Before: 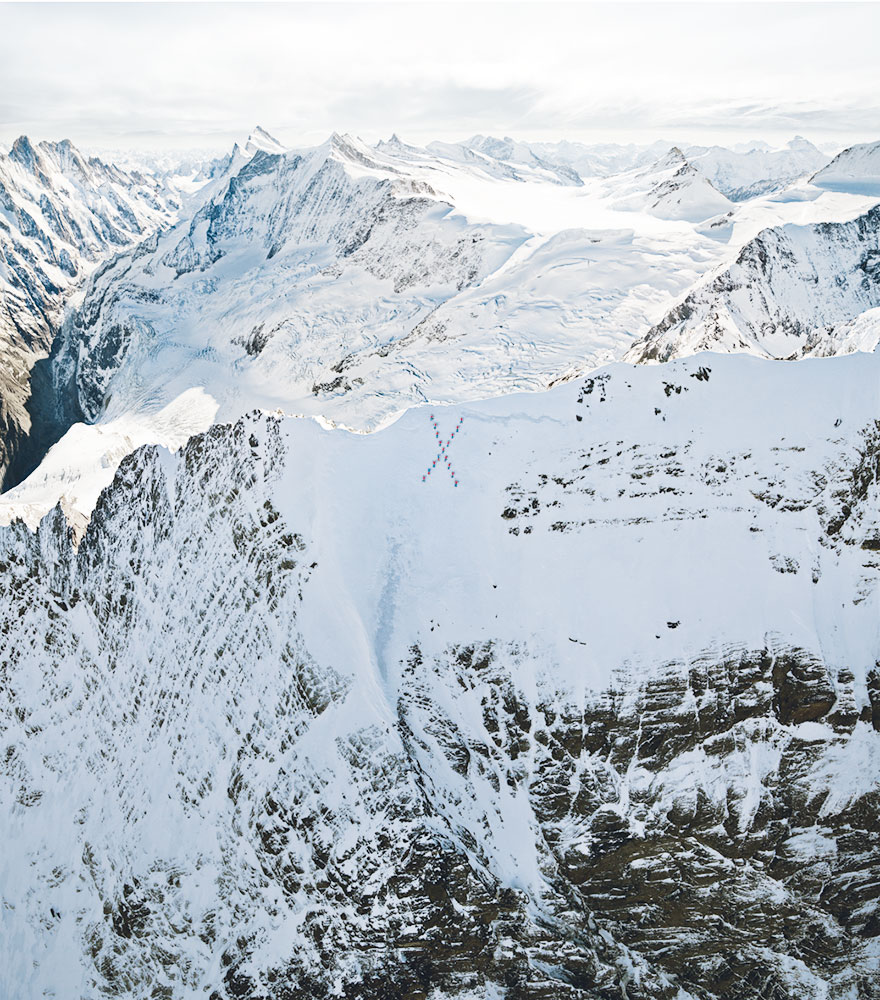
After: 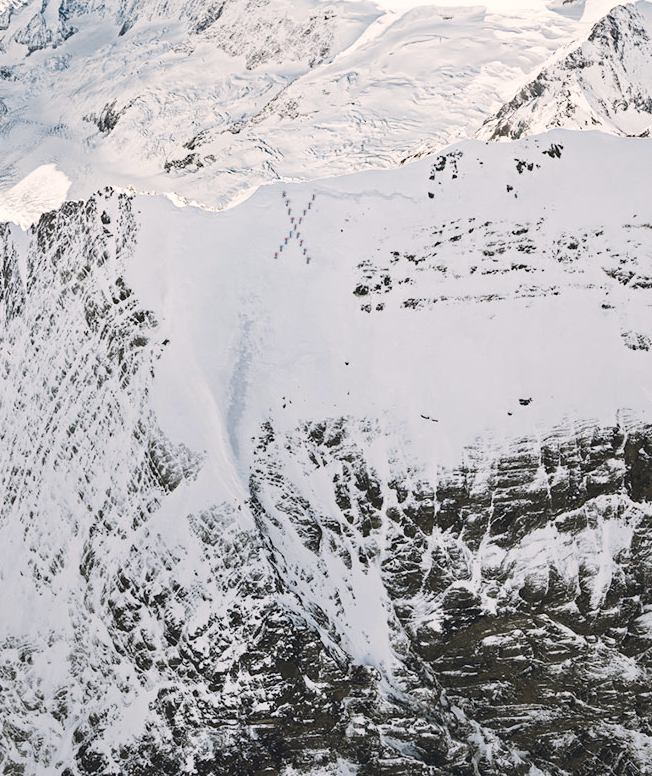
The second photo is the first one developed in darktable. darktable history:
crop: left 16.86%, top 22.352%, right 8.947%
color correction: highlights a* 5.58, highlights b* 5.2, saturation 0.642
